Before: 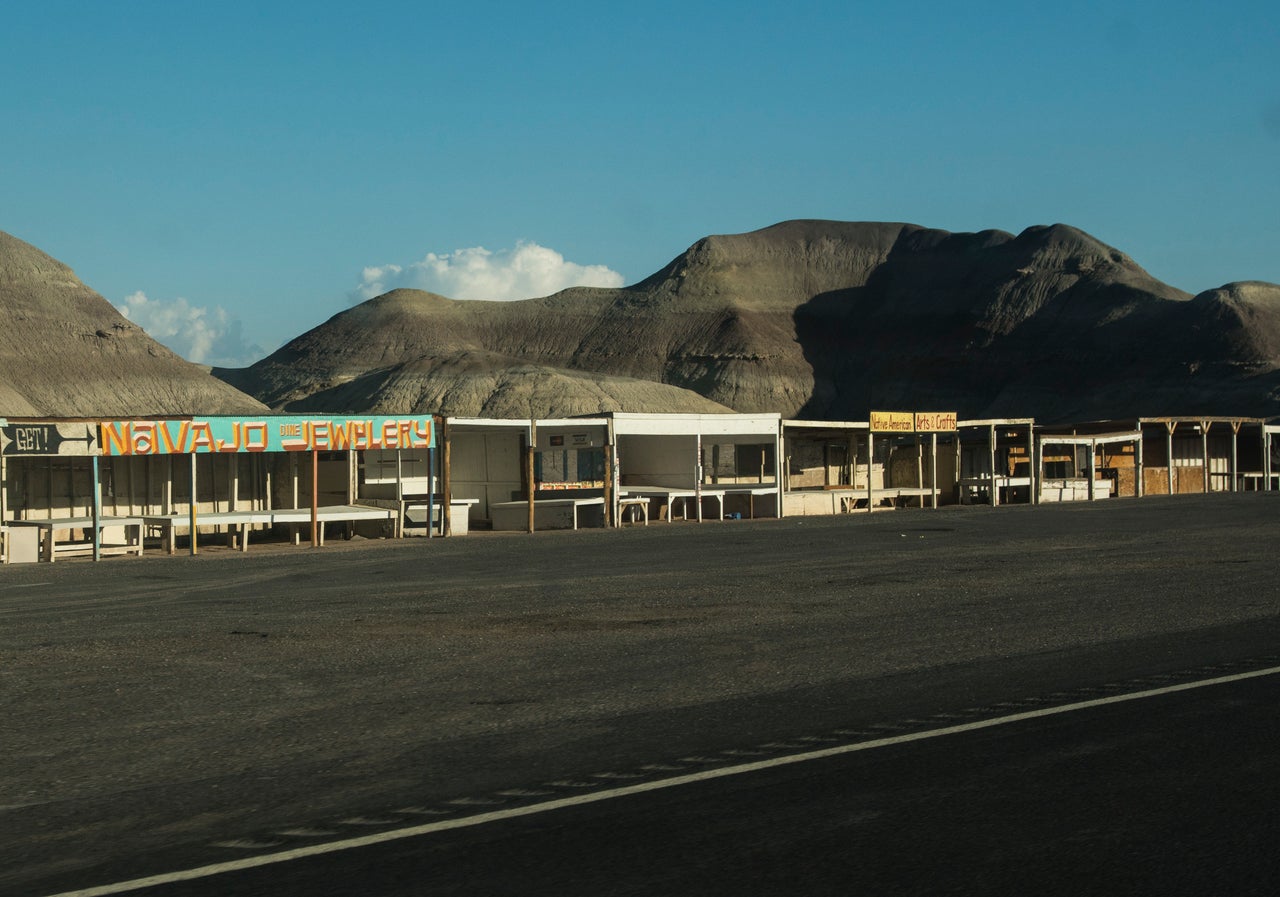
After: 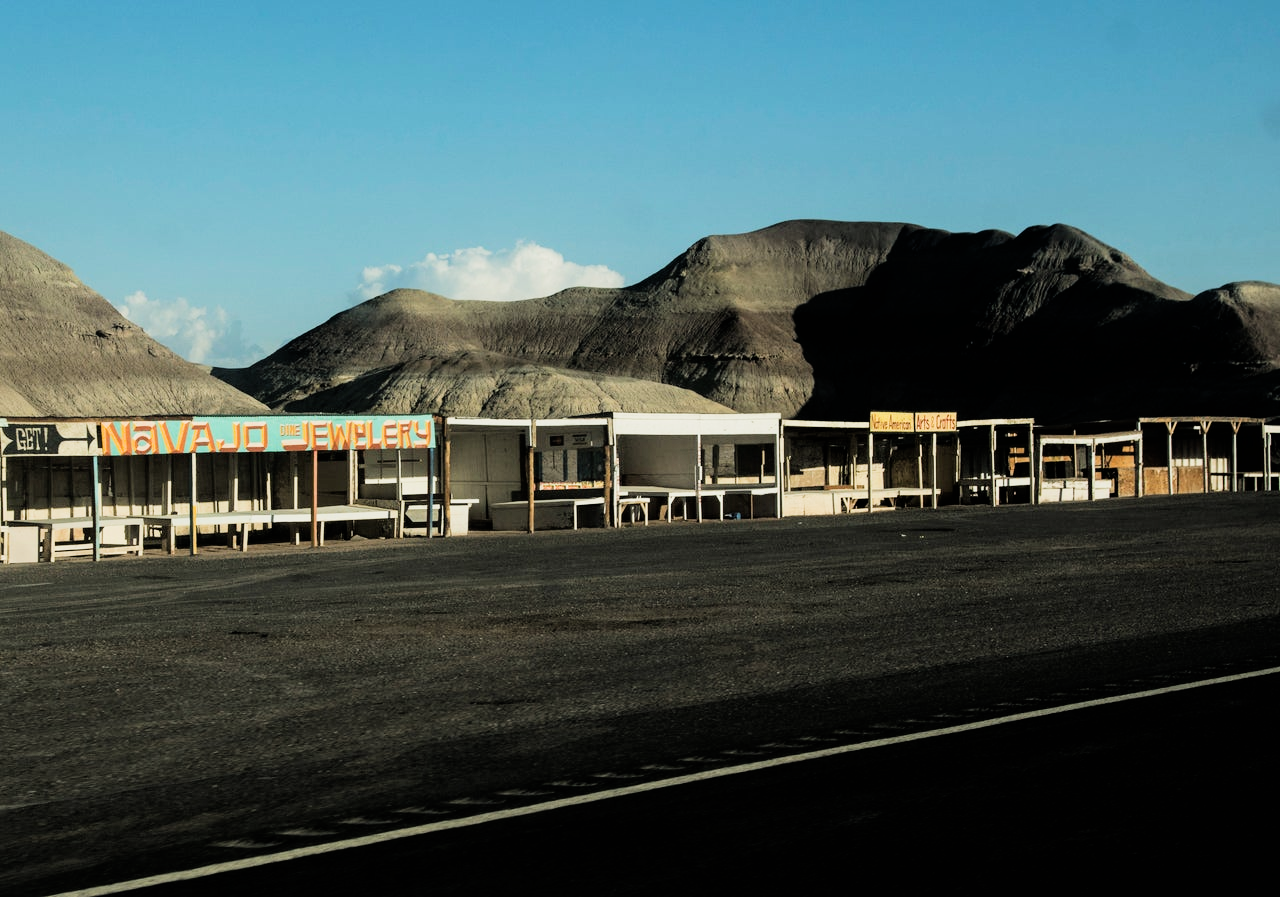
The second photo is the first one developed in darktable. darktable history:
filmic rgb: black relative exposure -5.14 EV, white relative exposure 3.99 EV, hardness 2.89, contrast 1.385, highlights saturation mix -30.11%
exposure: black level correction 0, exposure 0.499 EV, compensate highlight preservation false
